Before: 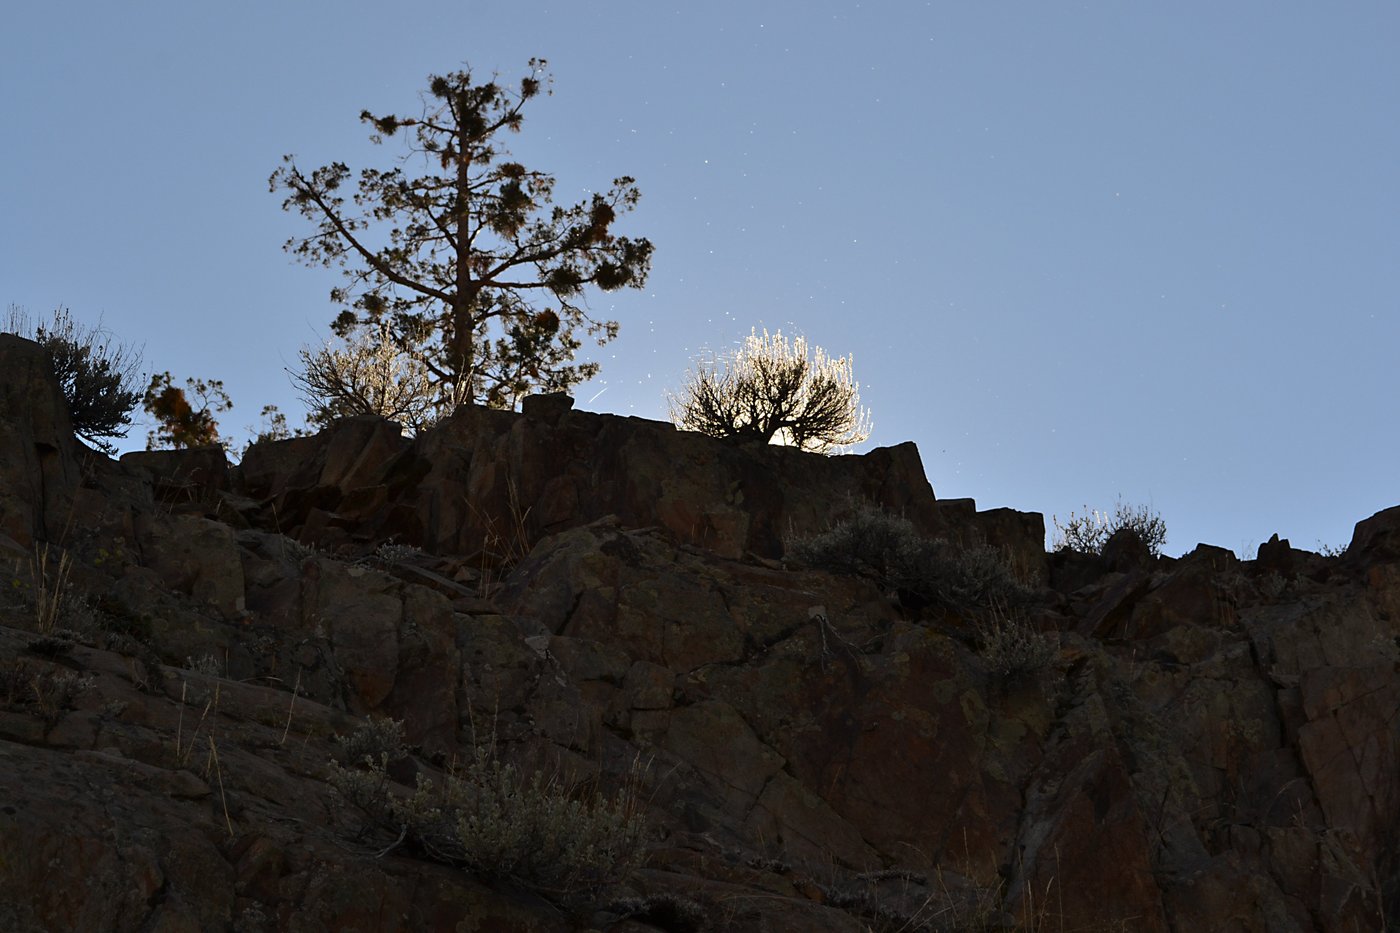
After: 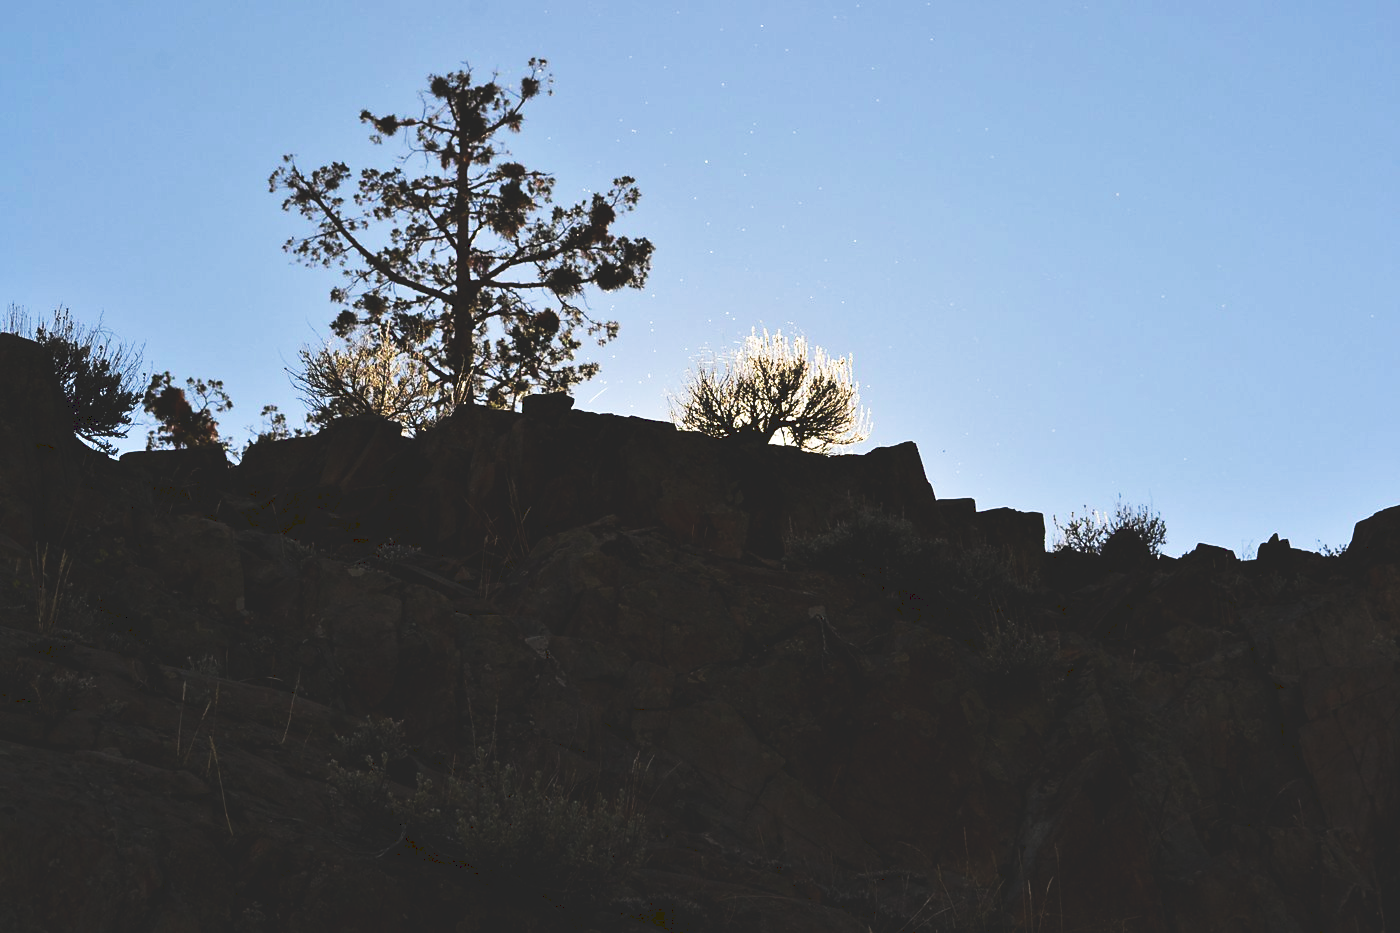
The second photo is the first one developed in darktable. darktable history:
tone curve: curves: ch0 [(0, 0) (0.003, 0.142) (0.011, 0.142) (0.025, 0.147) (0.044, 0.147) (0.069, 0.152) (0.1, 0.16) (0.136, 0.172) (0.177, 0.193) (0.224, 0.221) (0.277, 0.264) (0.335, 0.322) (0.399, 0.399) (0.468, 0.49) (0.543, 0.593) (0.623, 0.723) (0.709, 0.841) (0.801, 0.925) (0.898, 0.976) (1, 1)], preserve colors none
